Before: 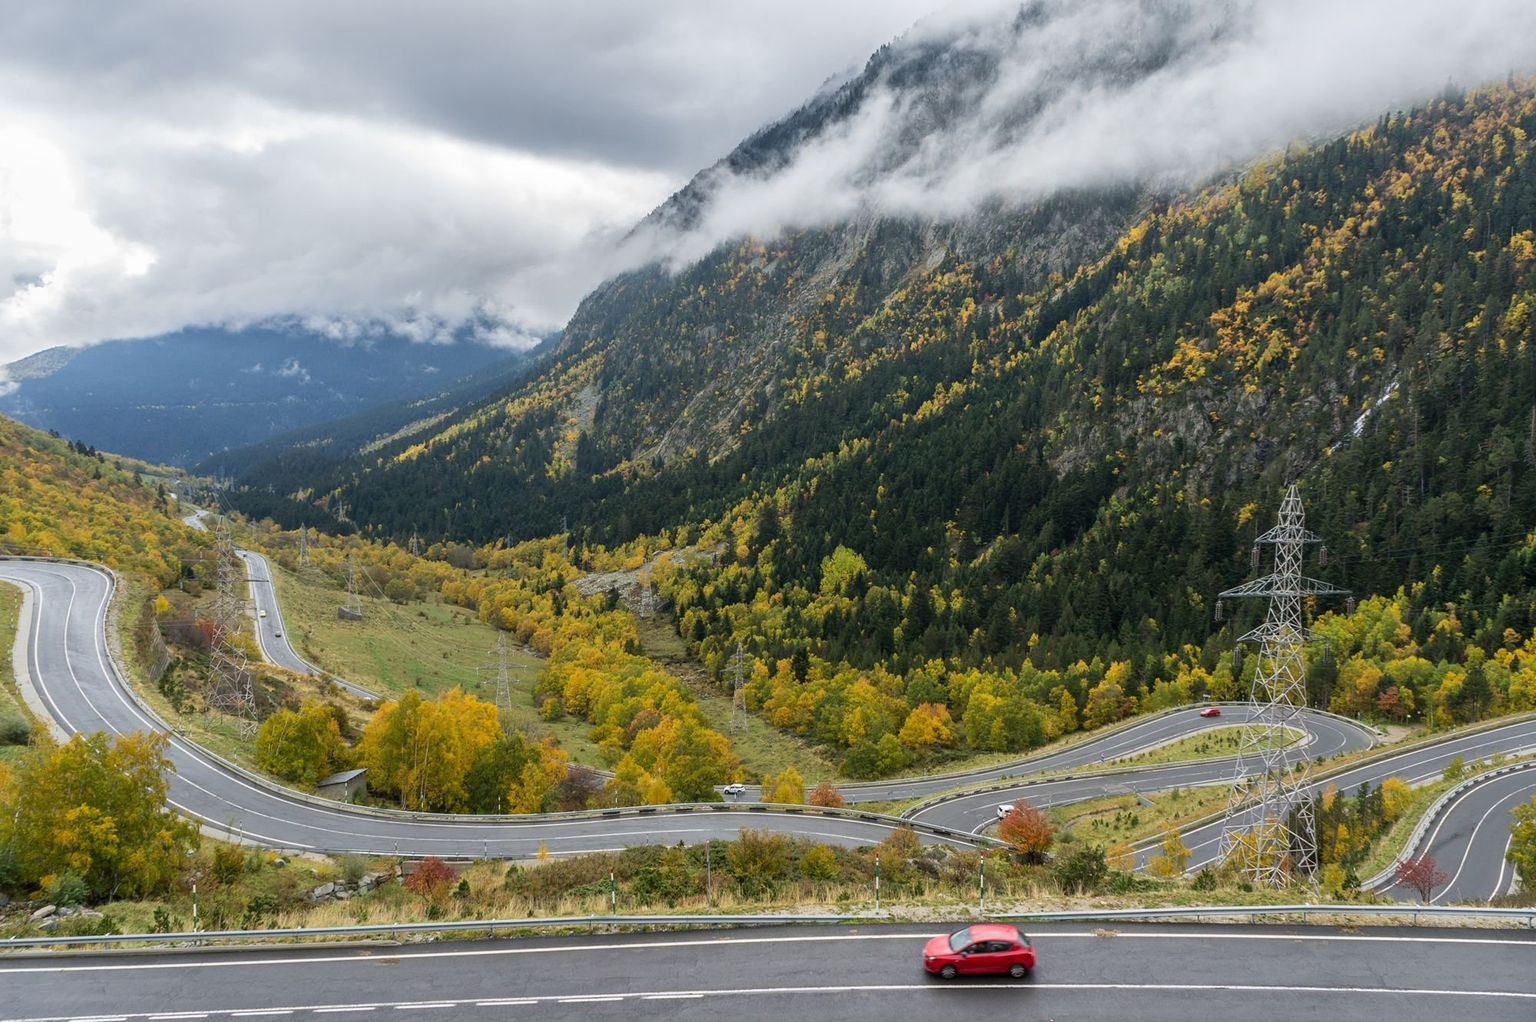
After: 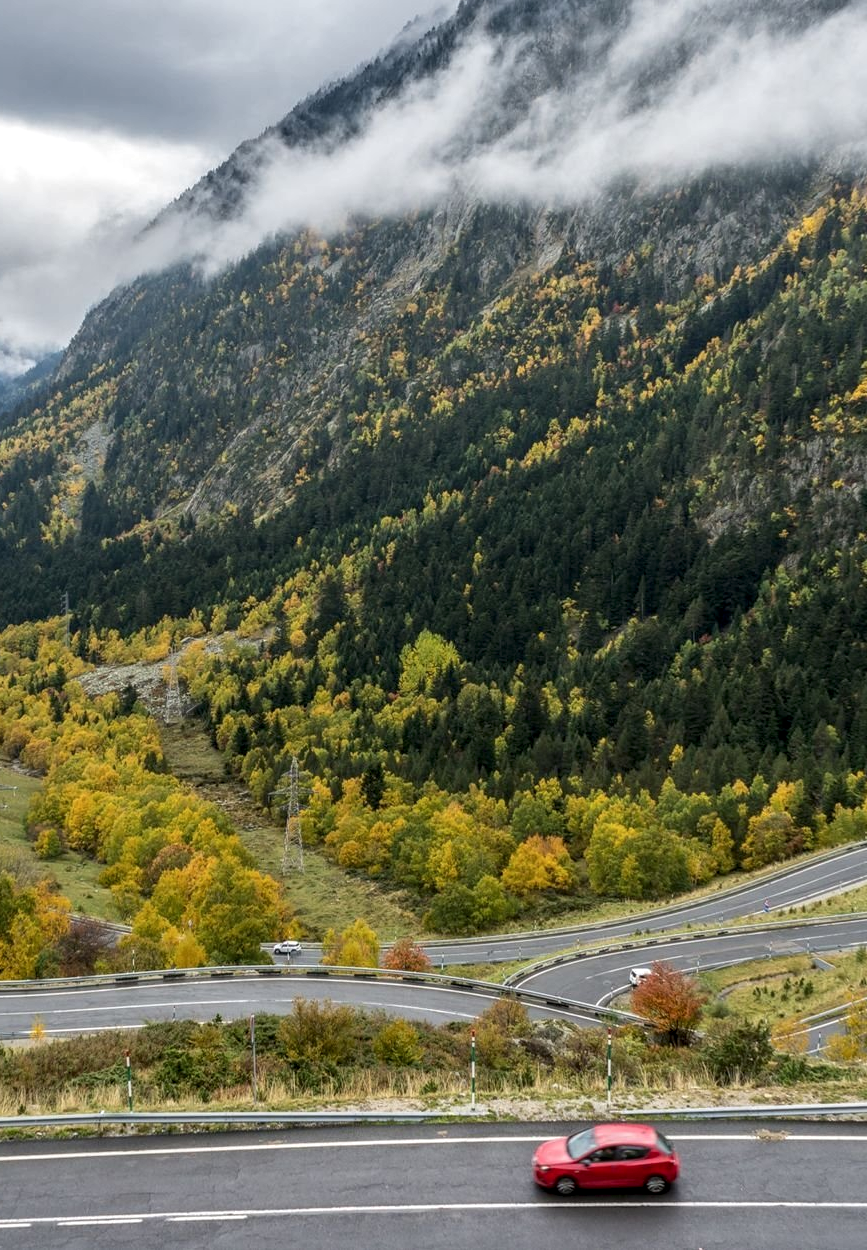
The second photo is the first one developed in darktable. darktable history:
local contrast: detail 130%
crop: left 33.452%, top 6.025%, right 23.155%
